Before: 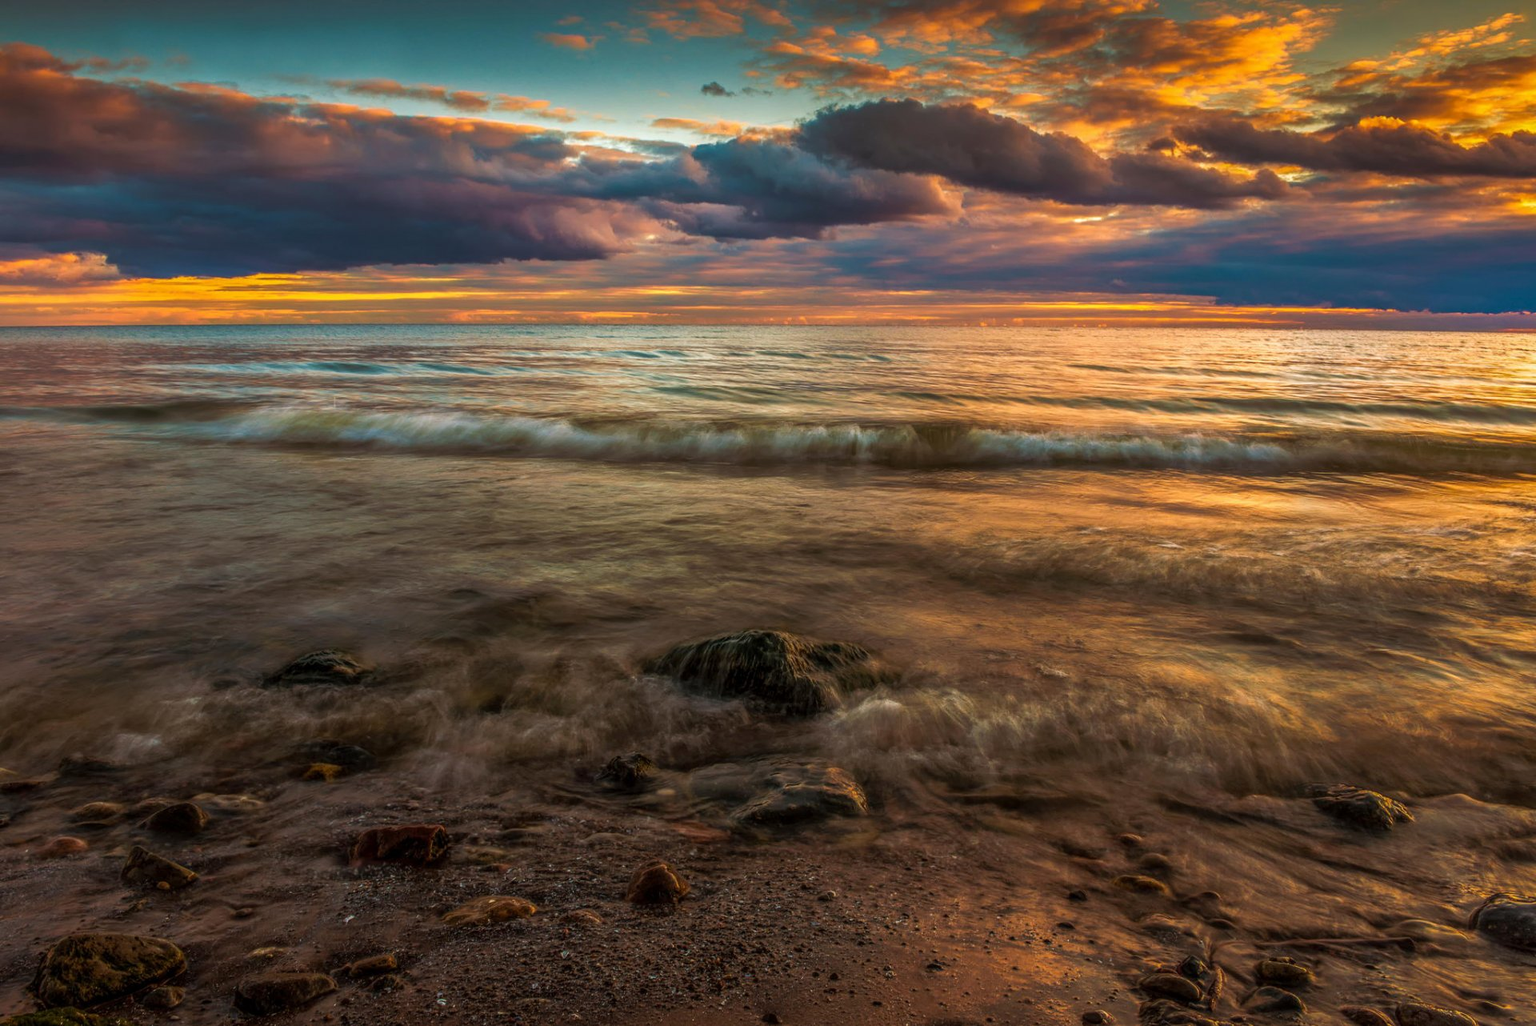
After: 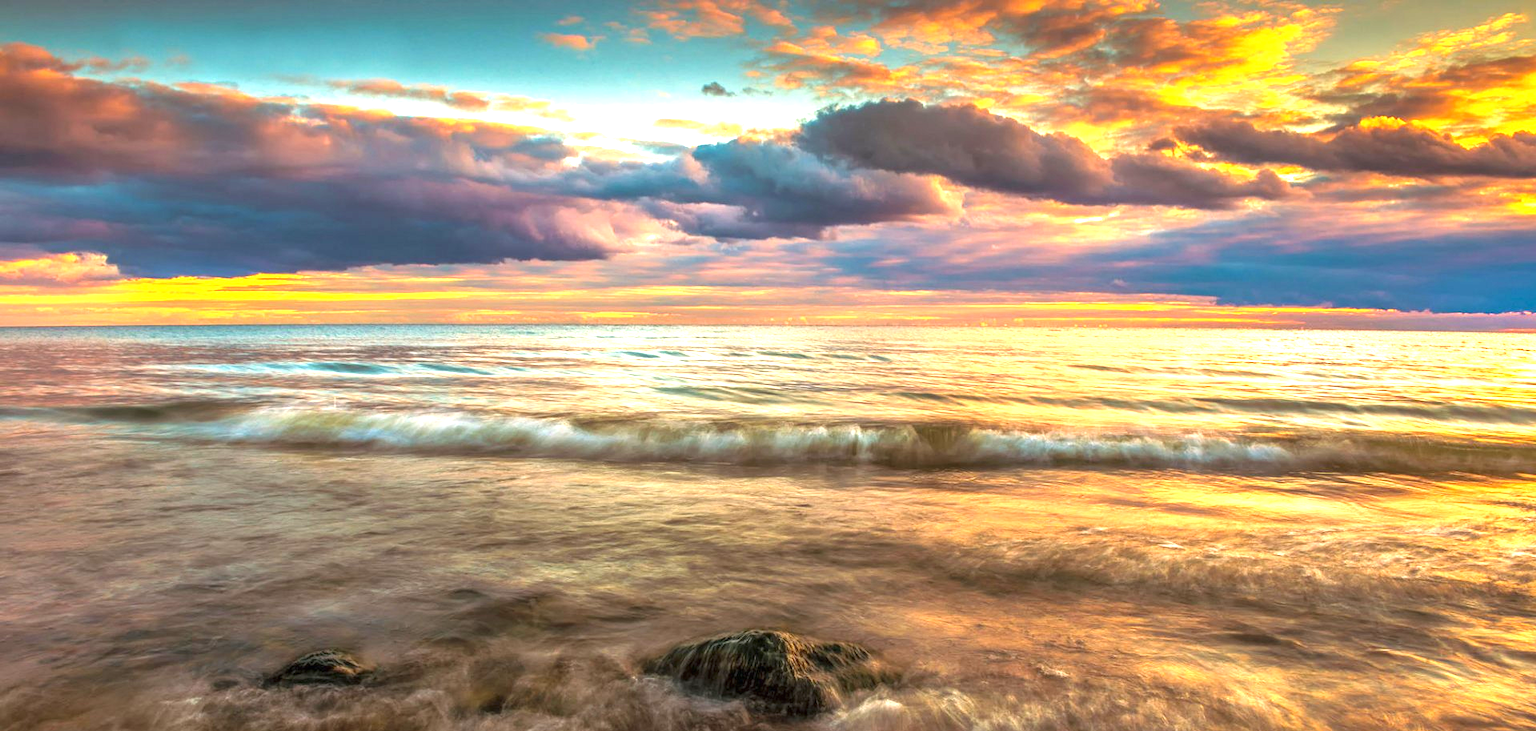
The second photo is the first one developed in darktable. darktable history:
crop: right 0%, bottom 28.687%
exposure: black level correction 0, exposure 1.582 EV, compensate exposure bias true, compensate highlight preservation false
